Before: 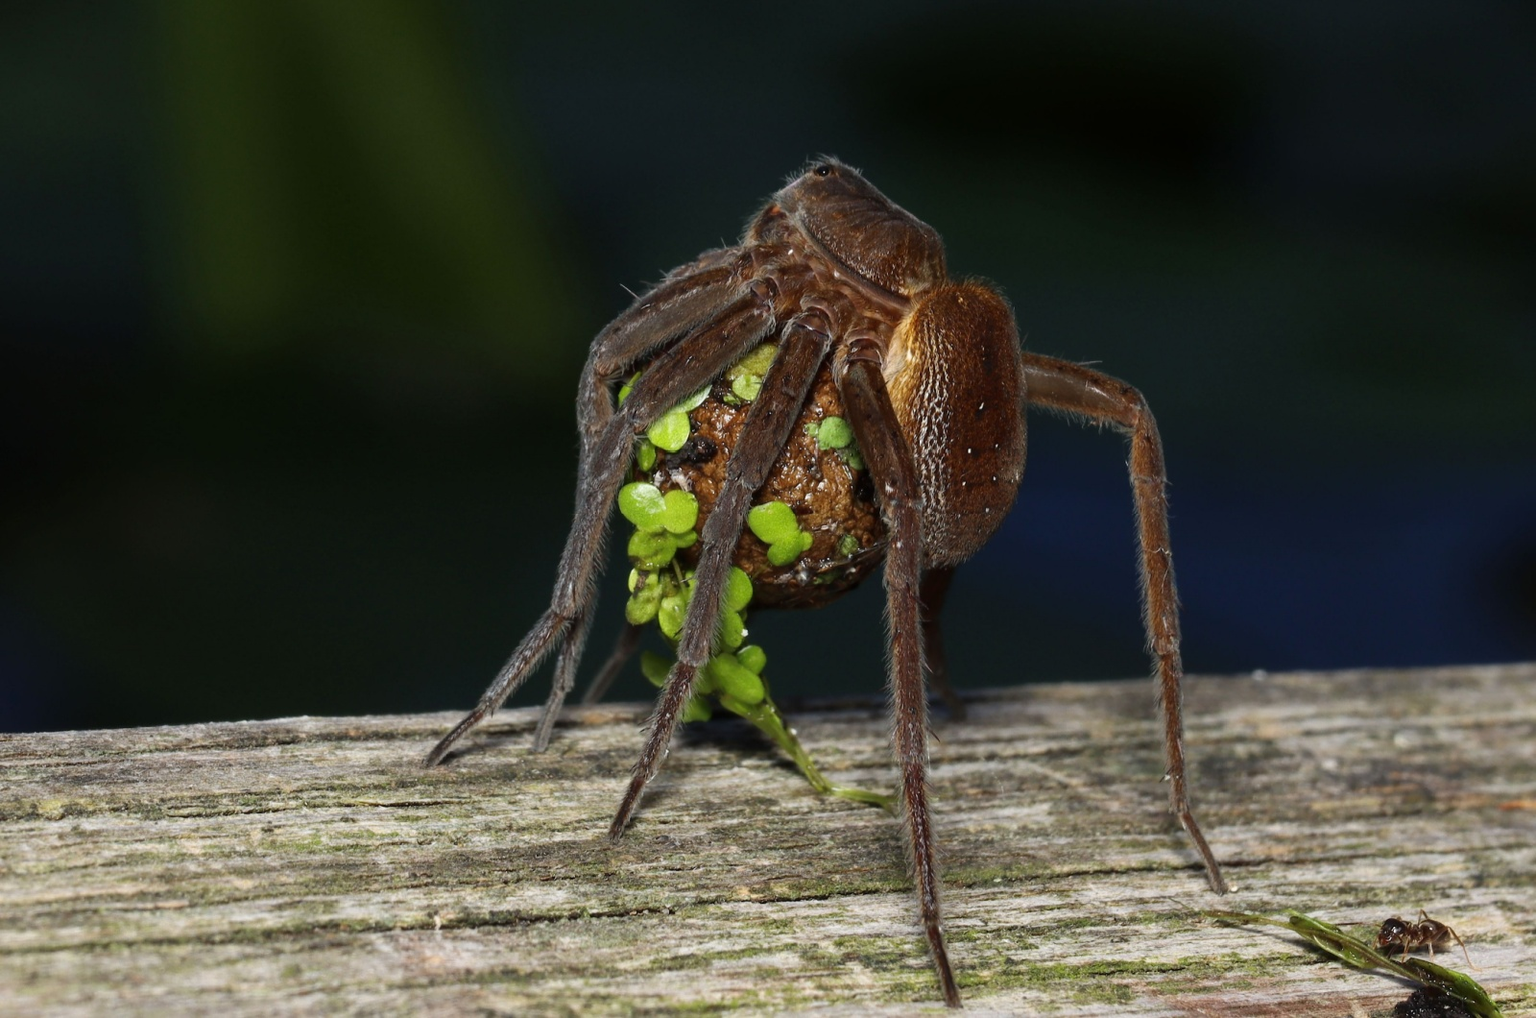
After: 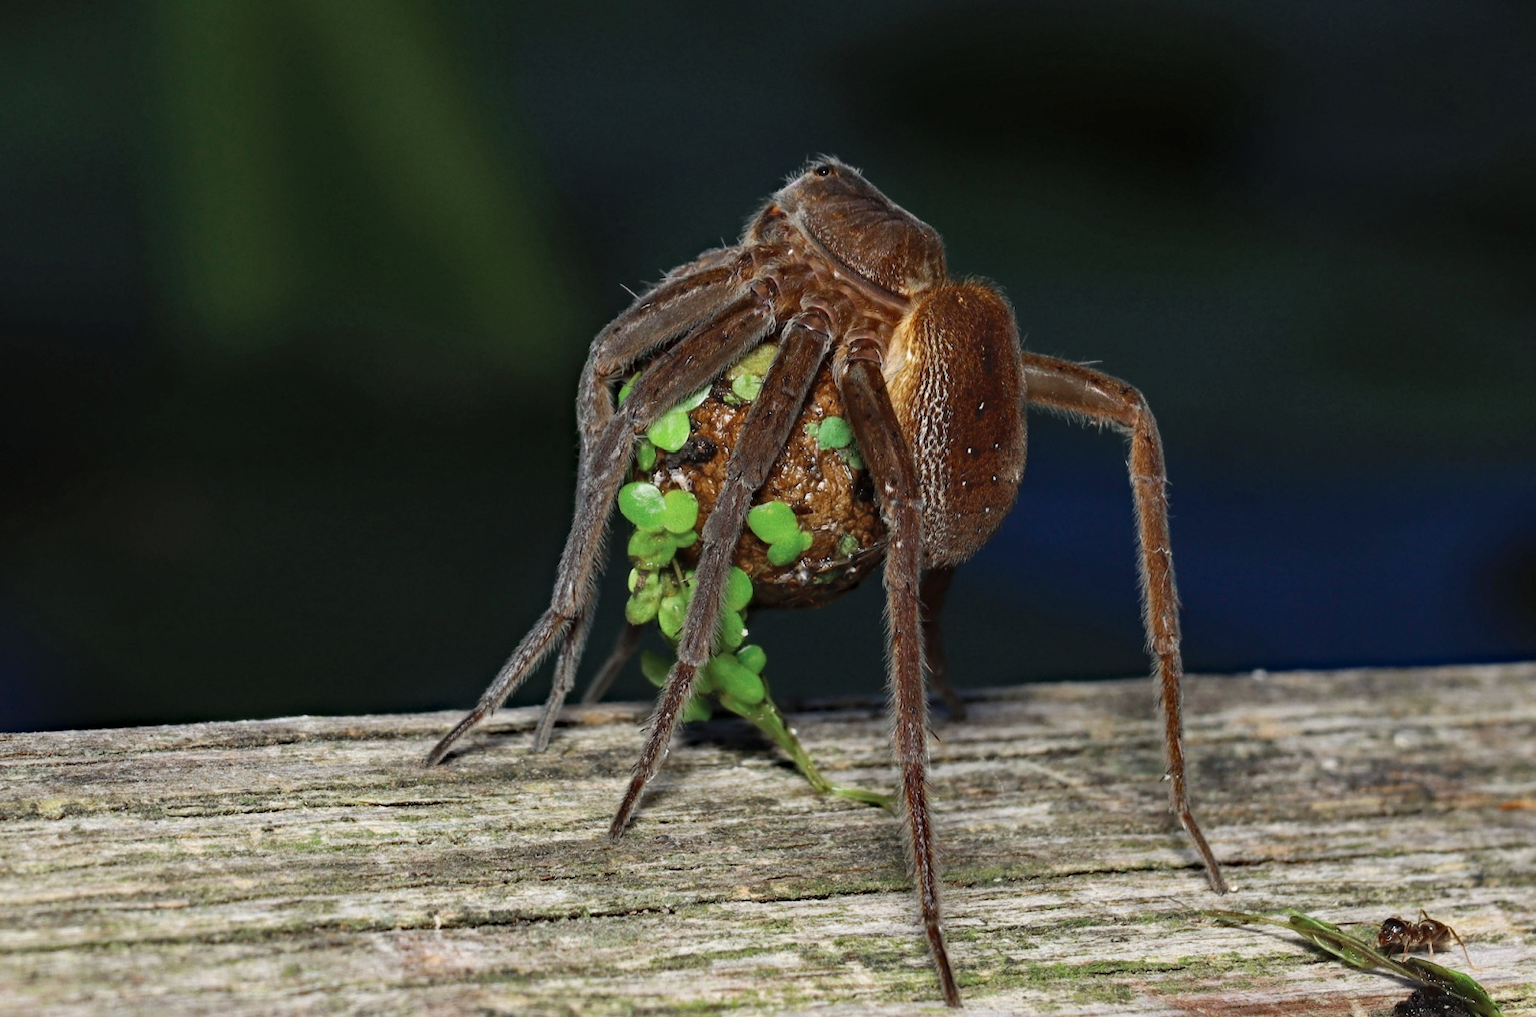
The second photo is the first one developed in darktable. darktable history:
haze removal: strength 0.287, distance 0.249, compatibility mode true, adaptive false
contrast brightness saturation: contrast 0.073, brightness 0.083, saturation 0.184
shadows and highlights: shadows 31.16, highlights 1.37, highlights color adjustment 72.43%, soften with gaussian
color zones: curves: ch0 [(0, 0.5) (0.125, 0.4) (0.25, 0.5) (0.375, 0.4) (0.5, 0.4) (0.625, 0.35) (0.75, 0.35) (0.875, 0.5)]; ch1 [(0, 0.35) (0.125, 0.45) (0.25, 0.35) (0.375, 0.35) (0.5, 0.35) (0.625, 0.35) (0.75, 0.45) (0.875, 0.35)]; ch2 [(0, 0.6) (0.125, 0.5) (0.25, 0.5) (0.375, 0.6) (0.5, 0.6) (0.625, 0.5) (0.75, 0.5) (0.875, 0.5)]
